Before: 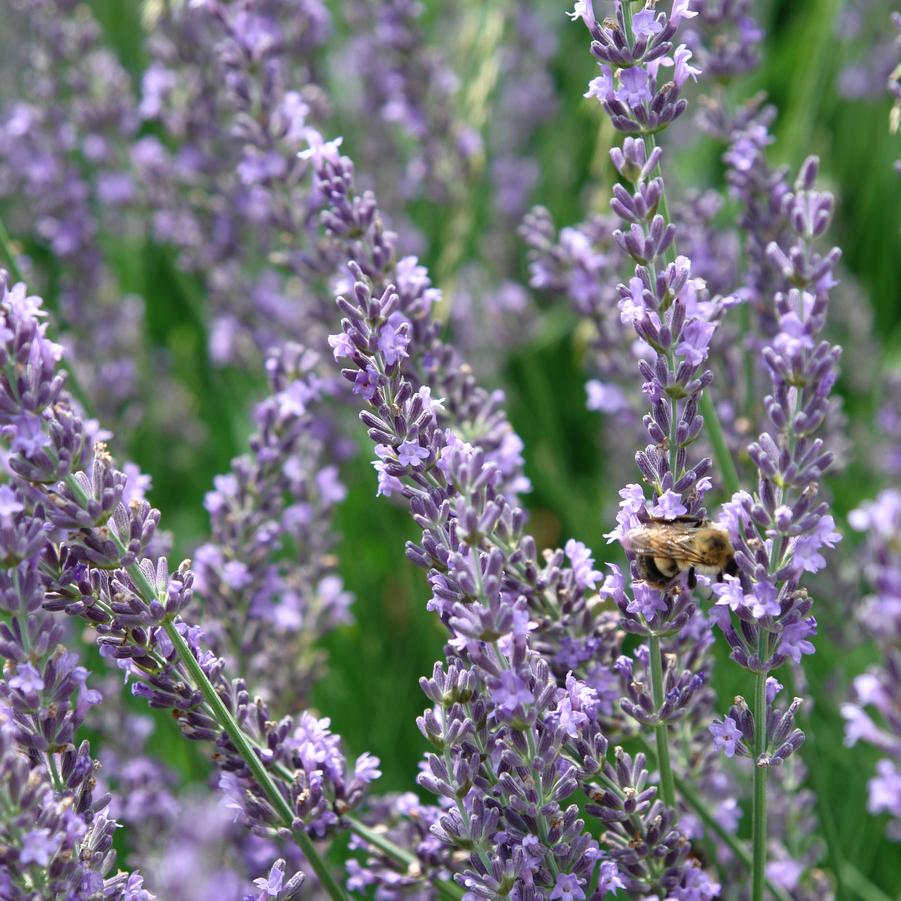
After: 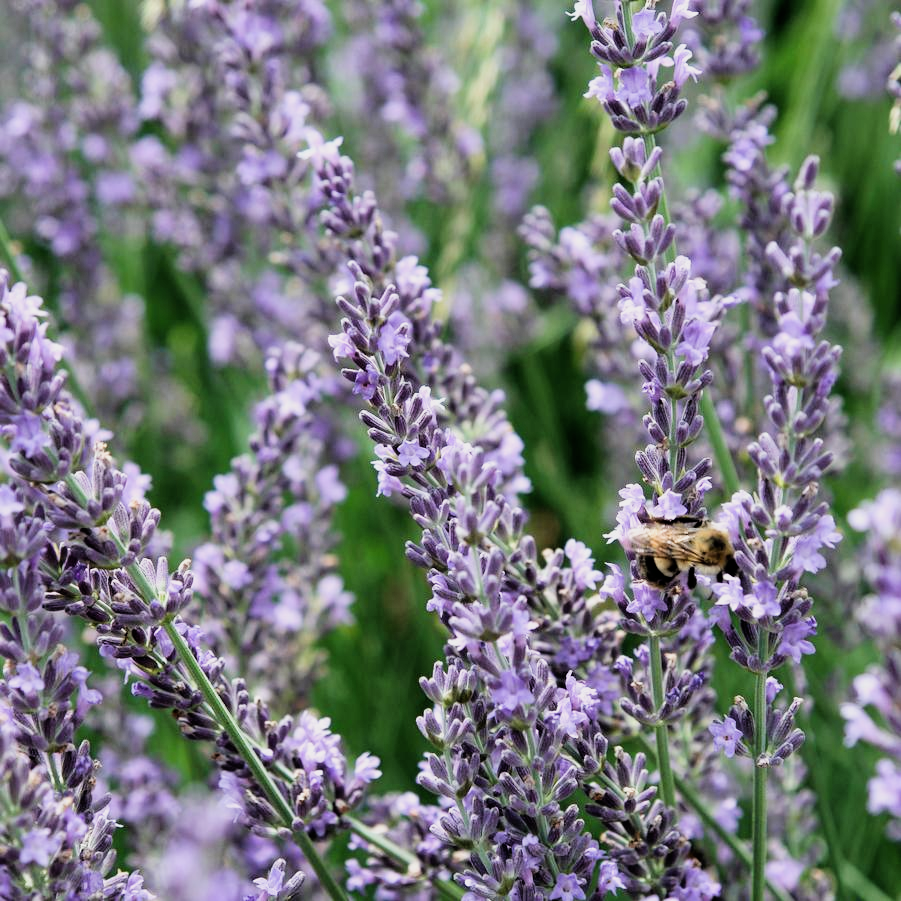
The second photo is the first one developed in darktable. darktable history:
exposure: black level correction 0, exposure 0.2 EV, compensate exposure bias true, compensate highlight preservation false
filmic rgb: black relative exposure -5 EV, hardness 2.88, contrast 1.4, highlights saturation mix -30%
